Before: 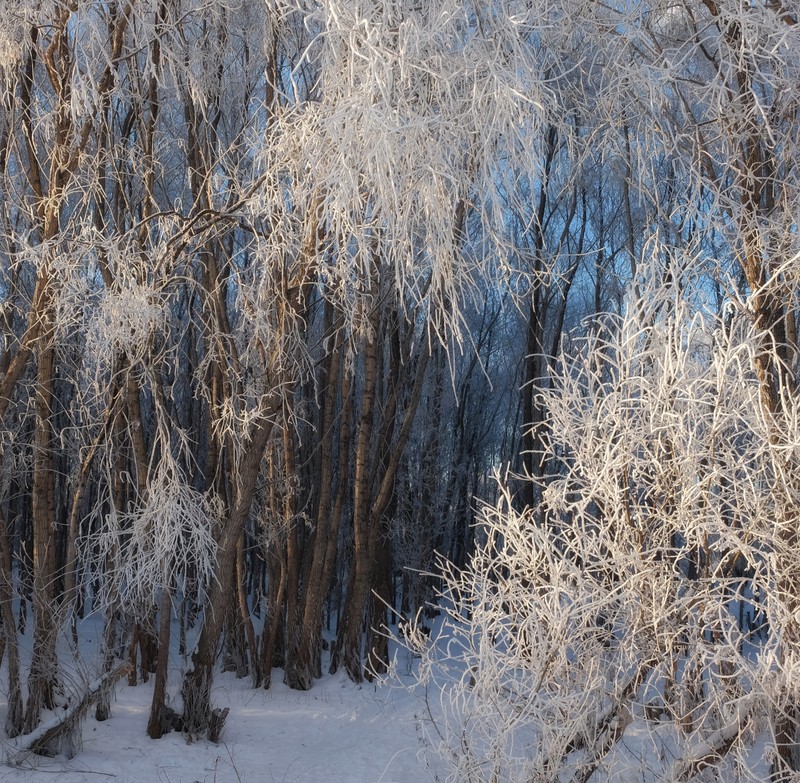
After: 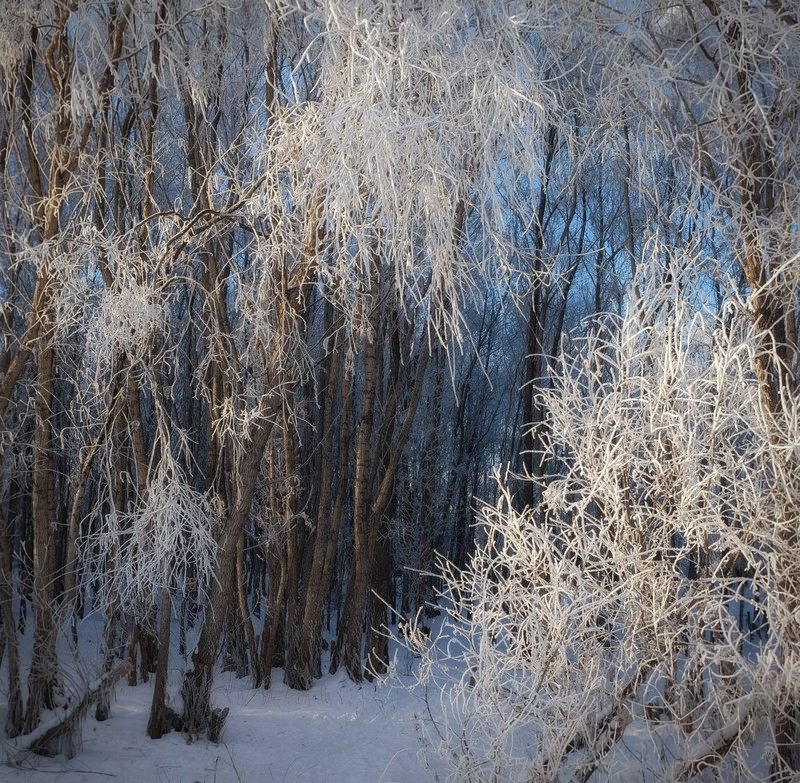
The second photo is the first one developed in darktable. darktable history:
vignetting: saturation 0, unbound false
white balance: red 0.982, blue 1.018
